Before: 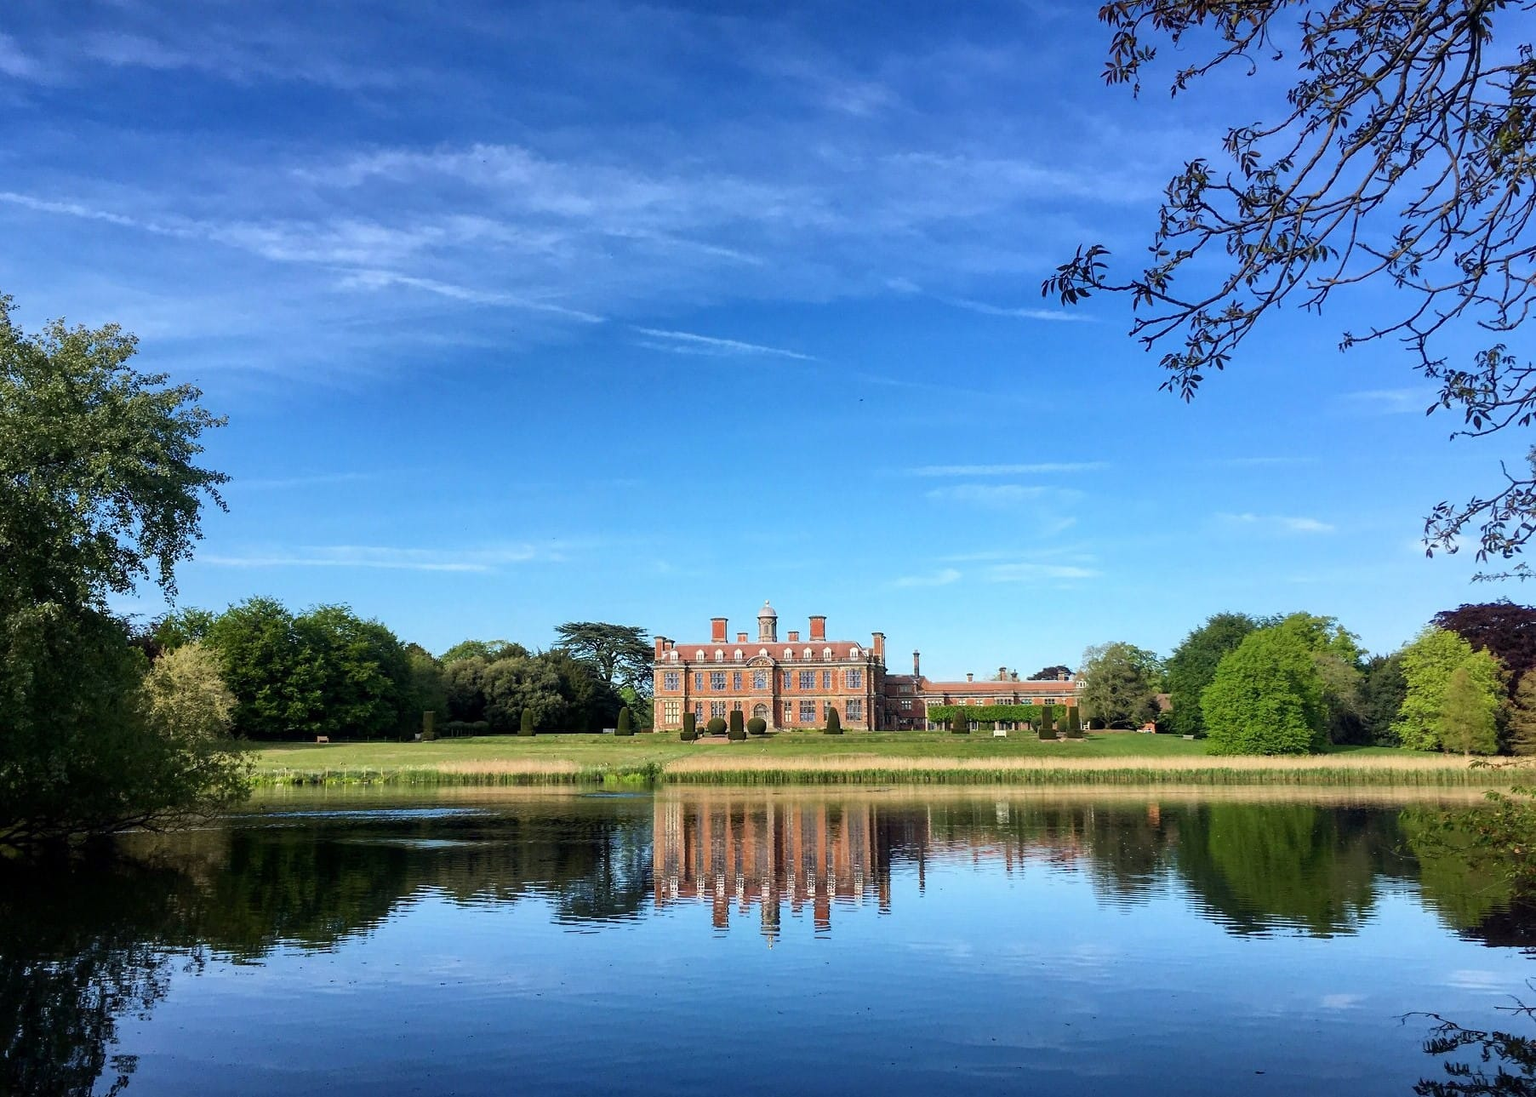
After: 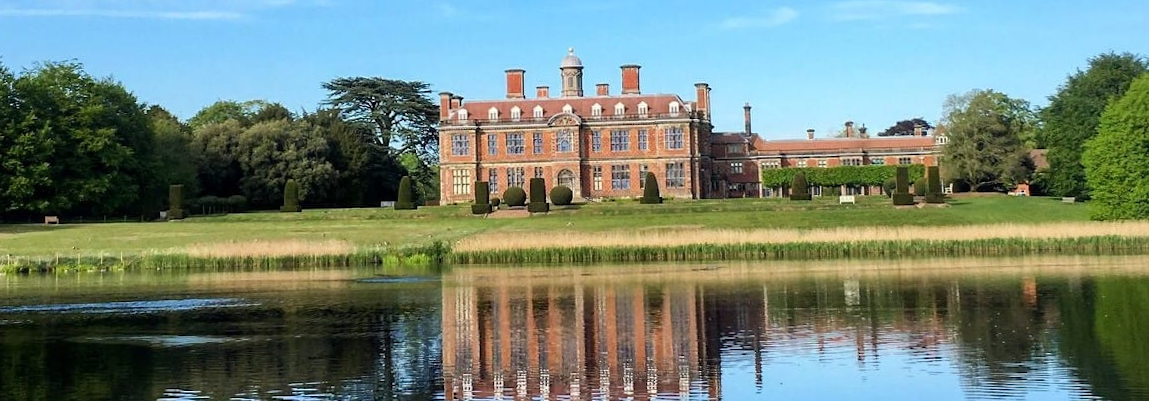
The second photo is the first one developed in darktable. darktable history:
crop: left 18.091%, top 51.13%, right 17.525%, bottom 16.85%
rotate and perspective: rotation -1°, crop left 0.011, crop right 0.989, crop top 0.025, crop bottom 0.975
